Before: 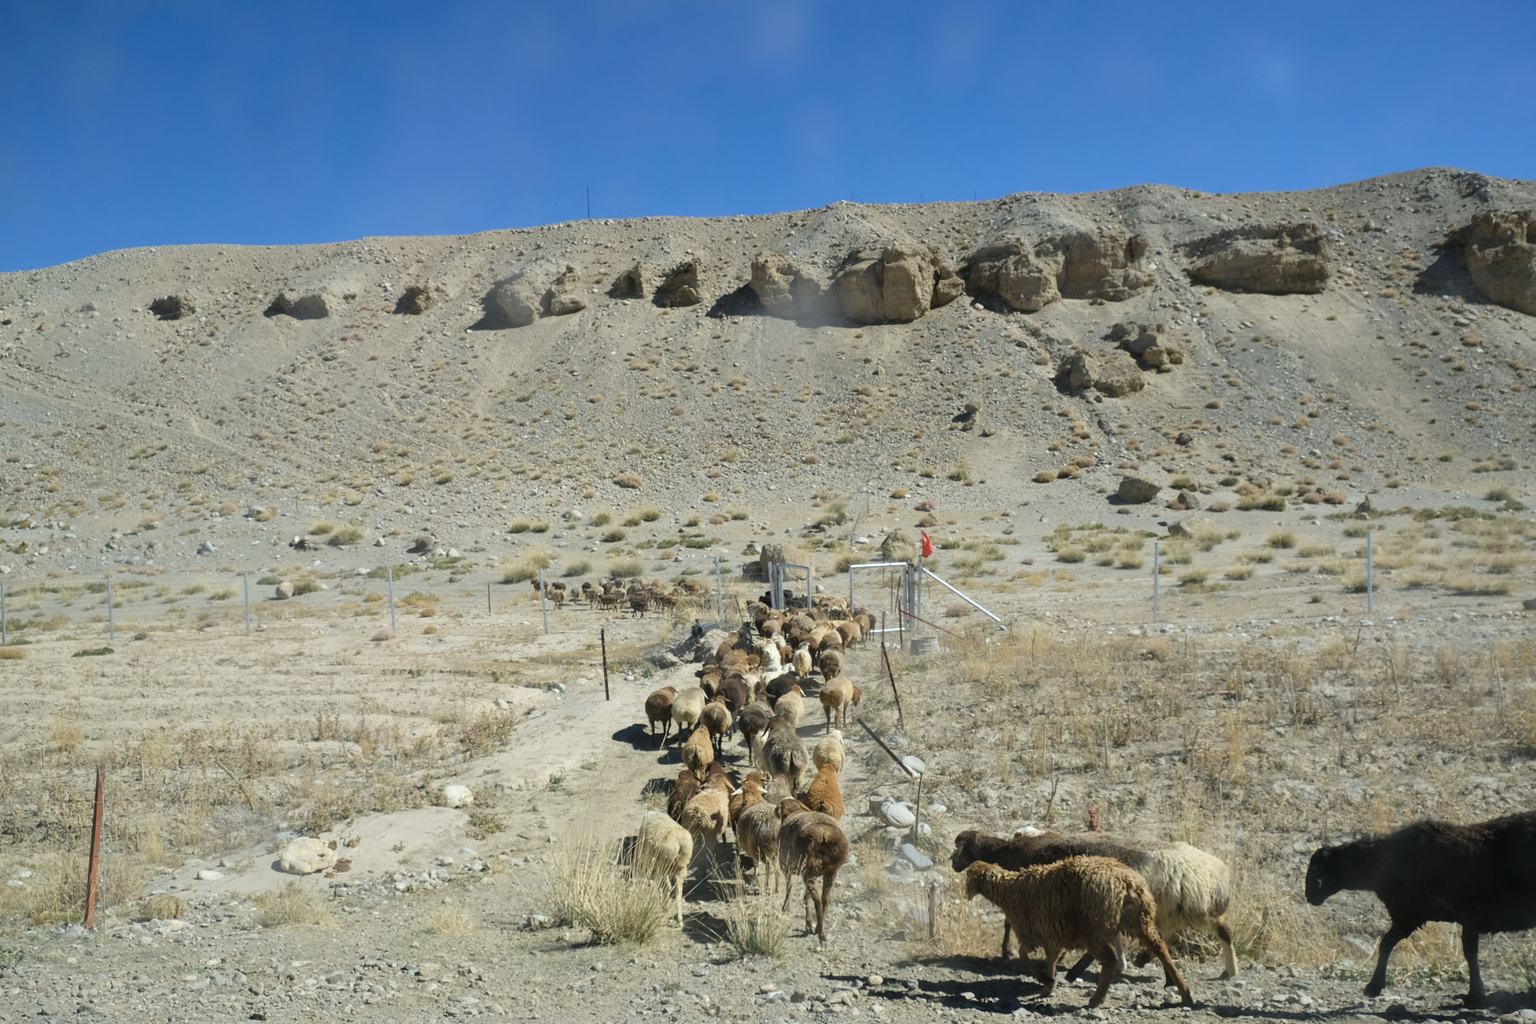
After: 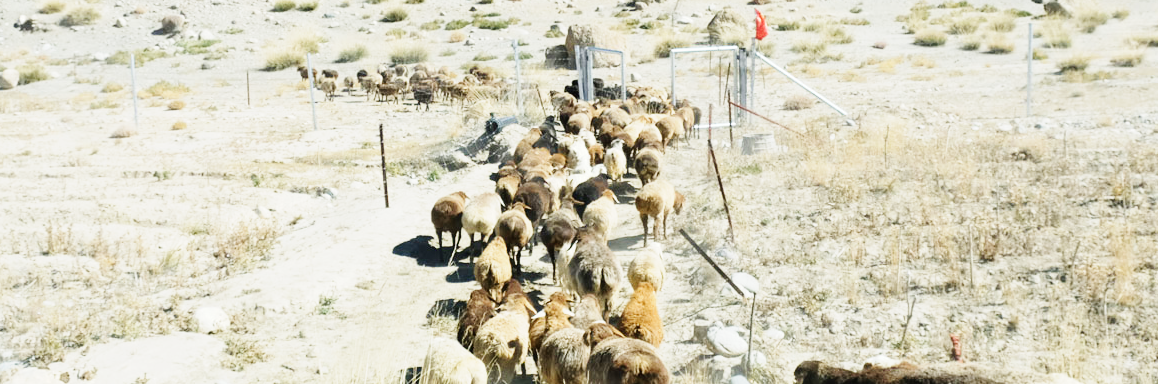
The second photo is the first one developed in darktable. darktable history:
crop: left 18.091%, top 51.13%, right 17.525%, bottom 16.85%
base curve: curves: ch0 [(0, 0) (0, 0.001) (0.001, 0.001) (0.004, 0.002) (0.007, 0.004) (0.015, 0.013) (0.033, 0.045) (0.052, 0.096) (0.075, 0.17) (0.099, 0.241) (0.163, 0.42) (0.219, 0.55) (0.259, 0.616) (0.327, 0.722) (0.365, 0.765) (0.522, 0.873) (0.547, 0.881) (0.689, 0.919) (0.826, 0.952) (1, 1)], preserve colors none
